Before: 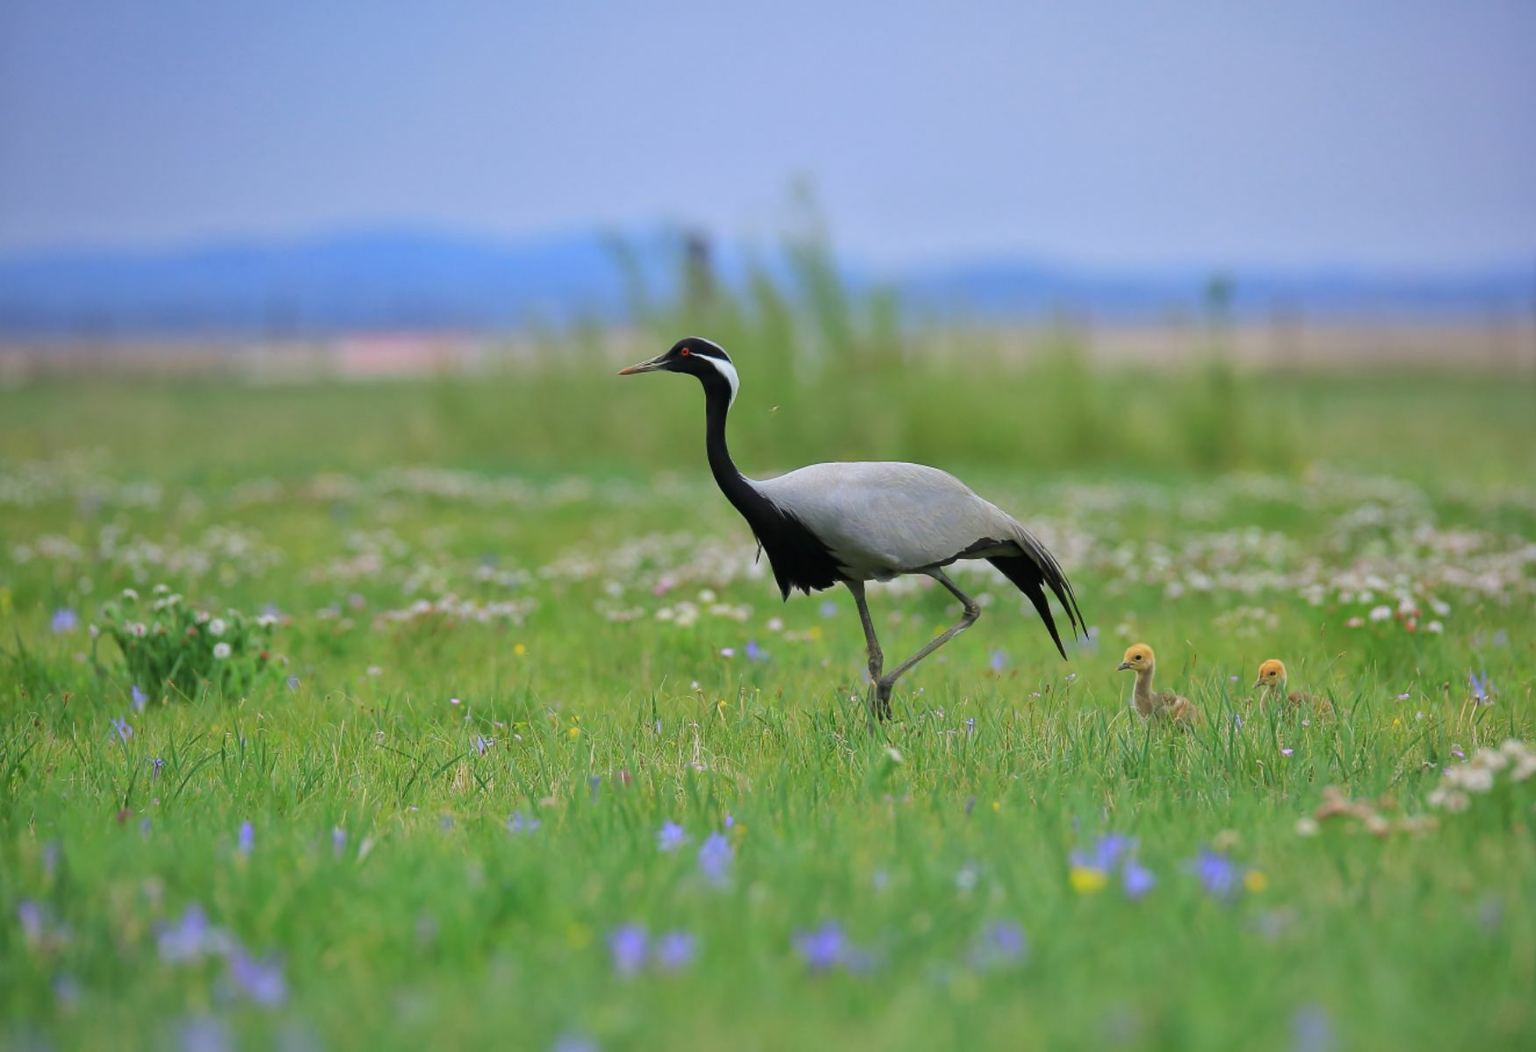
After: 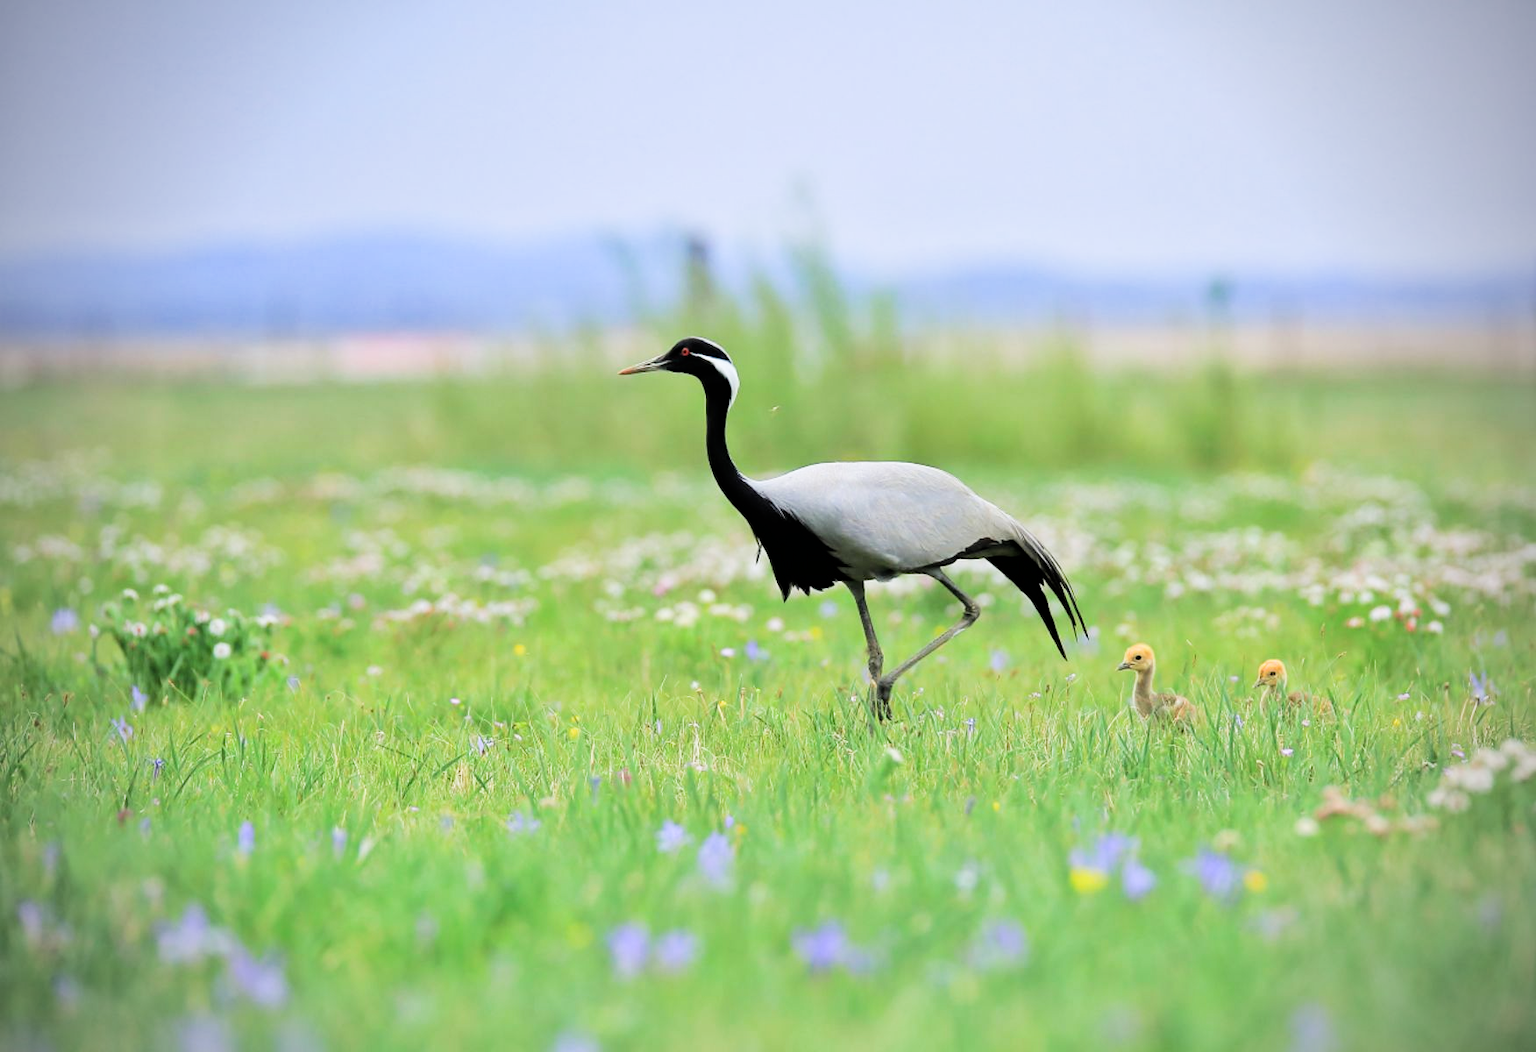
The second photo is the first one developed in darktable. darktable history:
filmic rgb: black relative exposure -5.04 EV, white relative exposure 3.5 EV, hardness 3.17, contrast 1.297, highlights saturation mix -49.79%, iterations of high-quality reconstruction 0
vignetting: unbound false
exposure: black level correction 0, exposure 0.895 EV, compensate highlight preservation false
